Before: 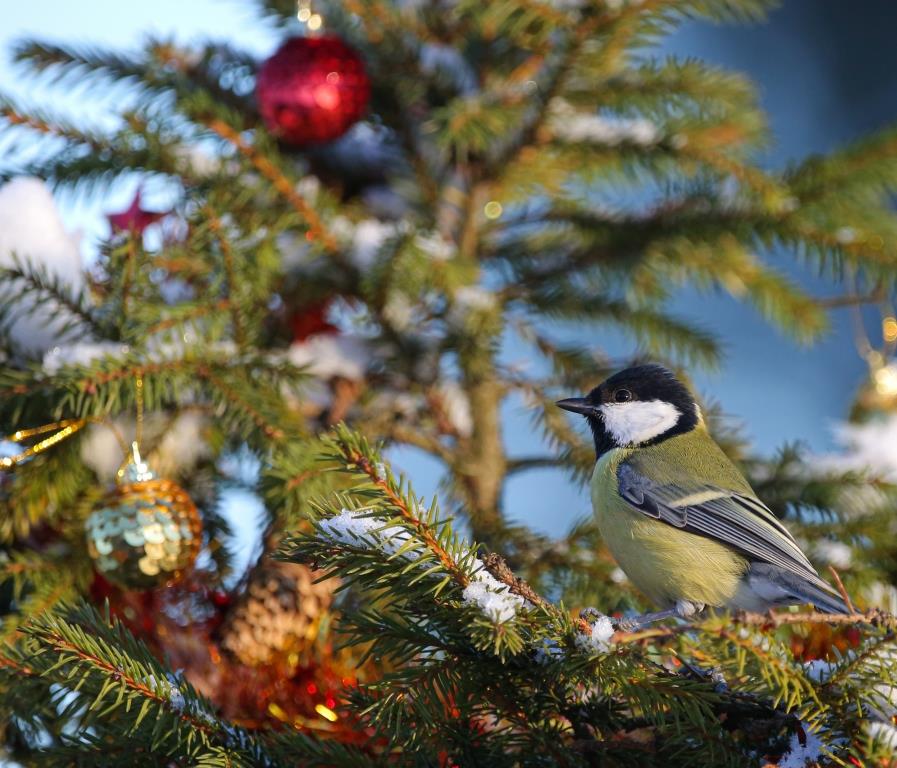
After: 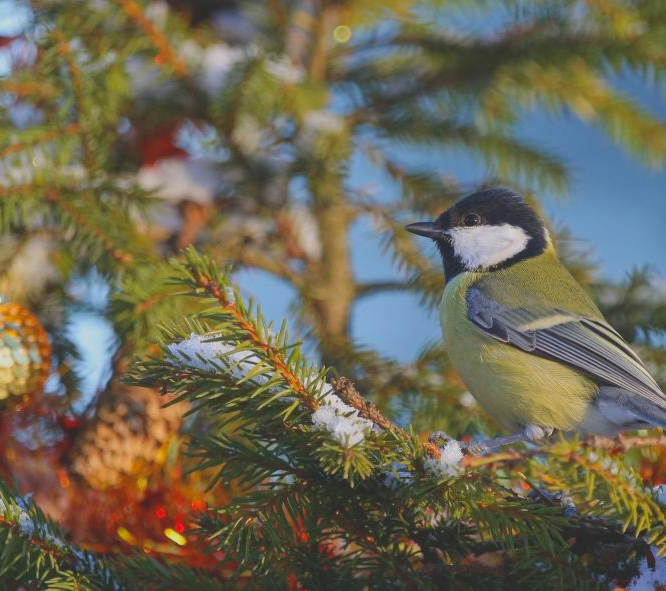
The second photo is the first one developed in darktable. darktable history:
exposure: black level correction -0.001, exposure 0.08 EV, compensate exposure bias true, compensate highlight preservation false
contrast brightness saturation: contrast -0.291
crop: left 16.867%, top 22.985%, right 8.864%
